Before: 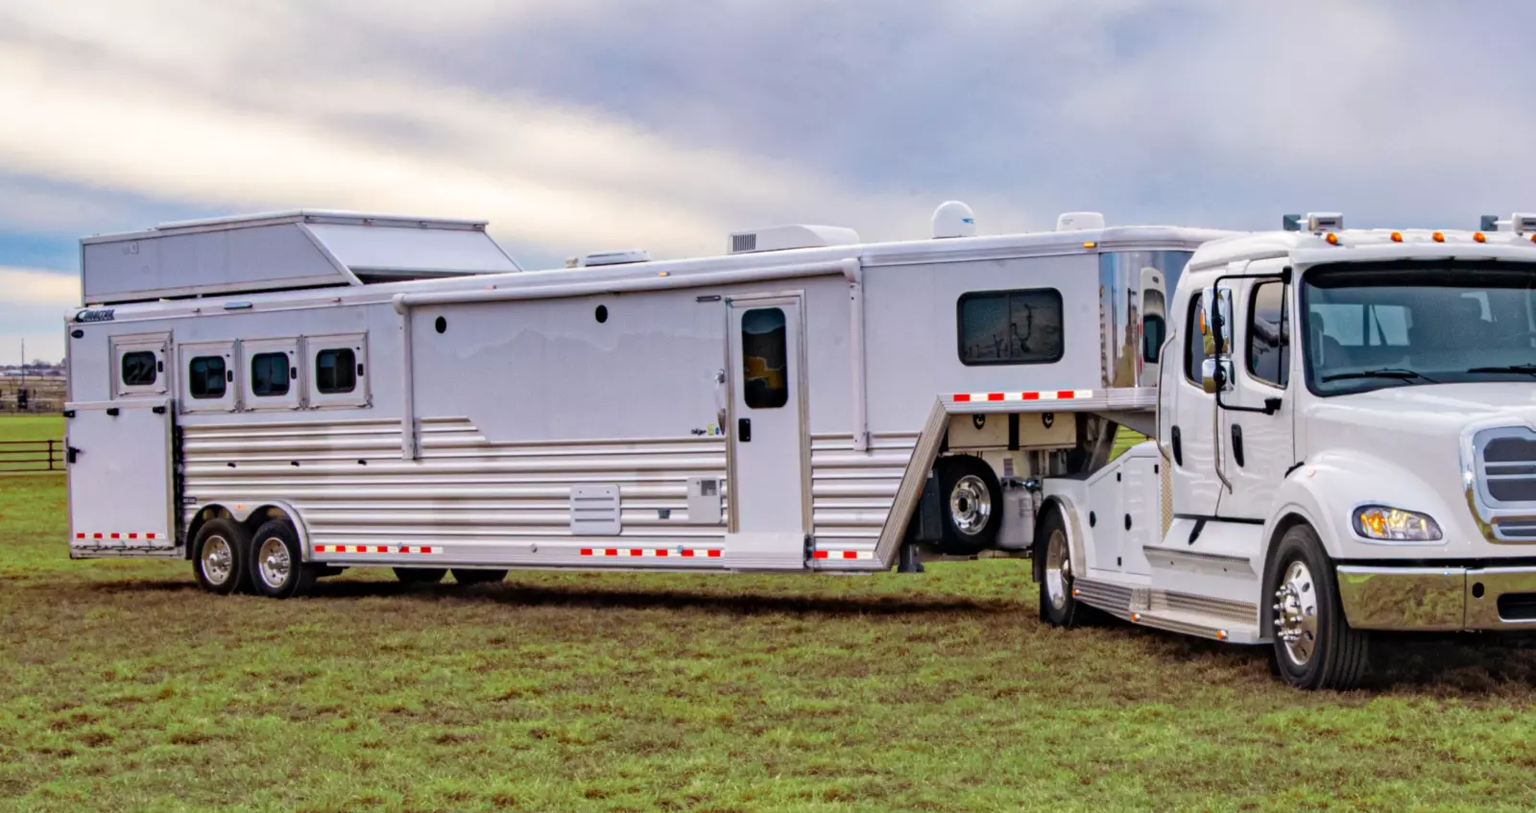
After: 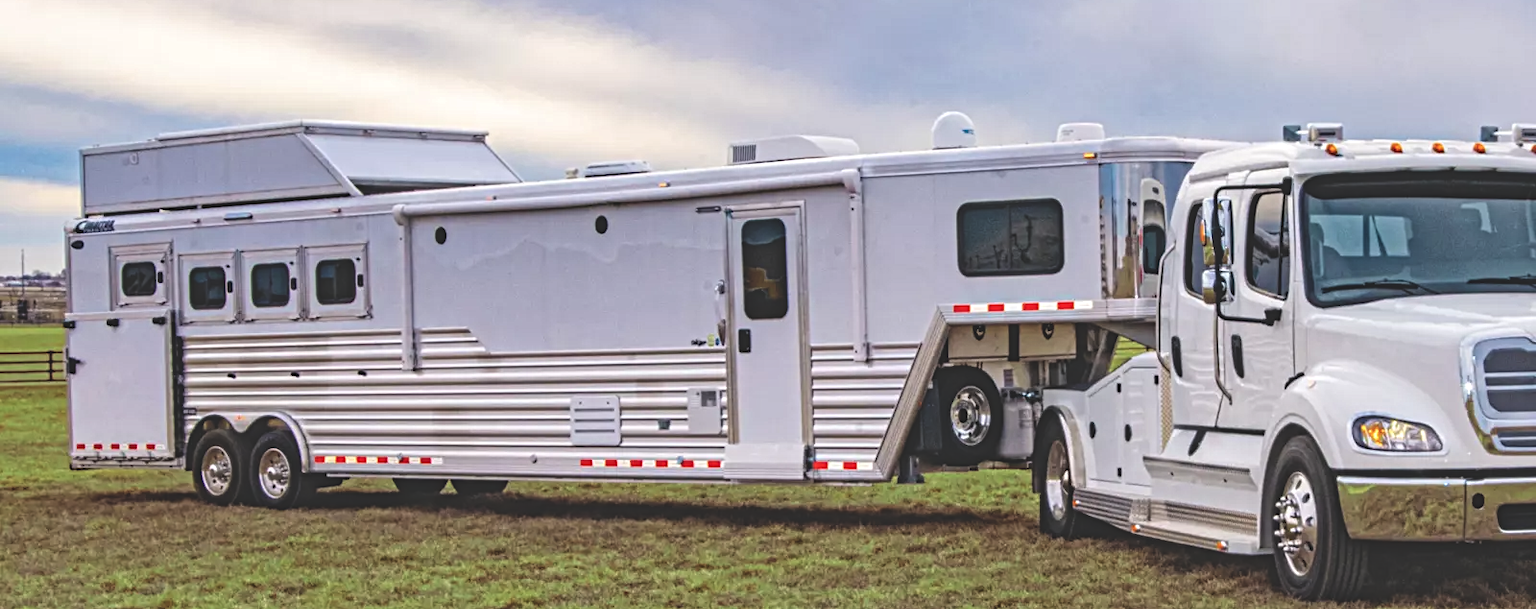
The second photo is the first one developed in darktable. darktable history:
contrast equalizer: y [[0.5, 0.5, 0.5, 0.539, 0.64, 0.611], [0.5 ×6], [0.5 ×6], [0 ×6], [0 ×6]]
crop: top 11.038%, bottom 13.962%
exposure: black level correction -0.028, compensate highlight preservation false
